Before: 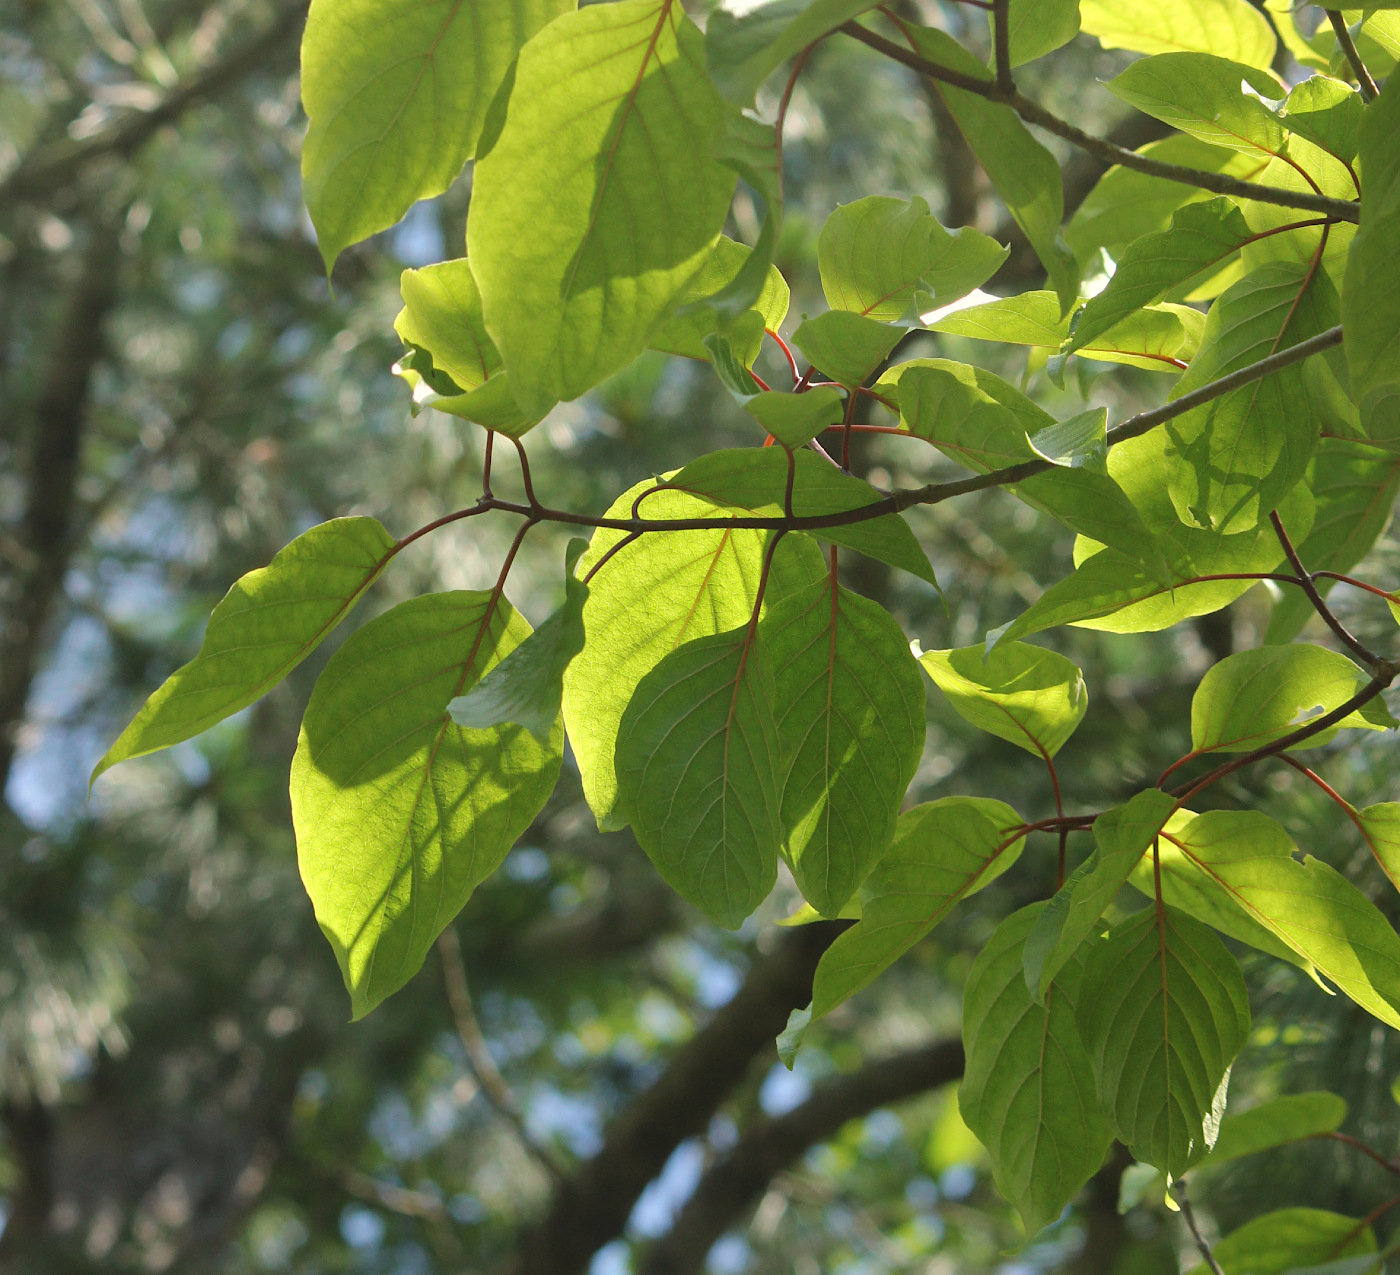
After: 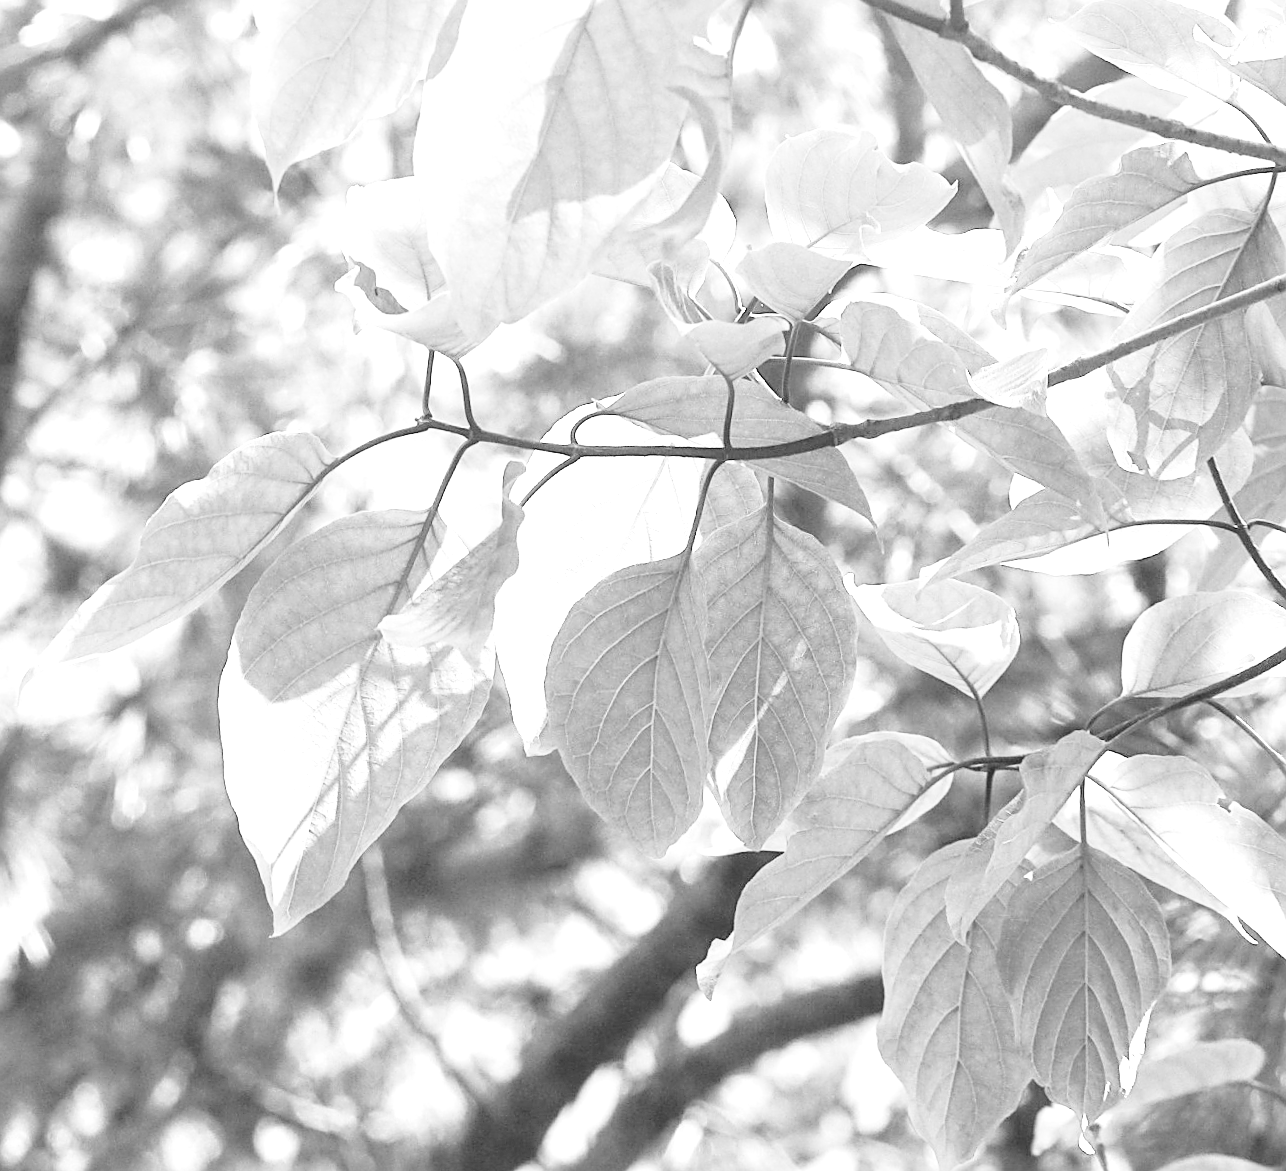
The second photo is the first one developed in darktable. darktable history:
monochrome: on, module defaults
local contrast: on, module defaults
exposure: black level correction 0, exposure 1.3 EV, compensate exposure bias true, compensate highlight preservation false
sharpen: on, module defaults
base curve: curves: ch0 [(0, 0) (0.028, 0.03) (0.121, 0.232) (0.46, 0.748) (0.859, 0.968) (1, 1)], preserve colors none
crop and rotate: angle -1.96°, left 3.097%, top 4.154%, right 1.586%, bottom 0.529%
